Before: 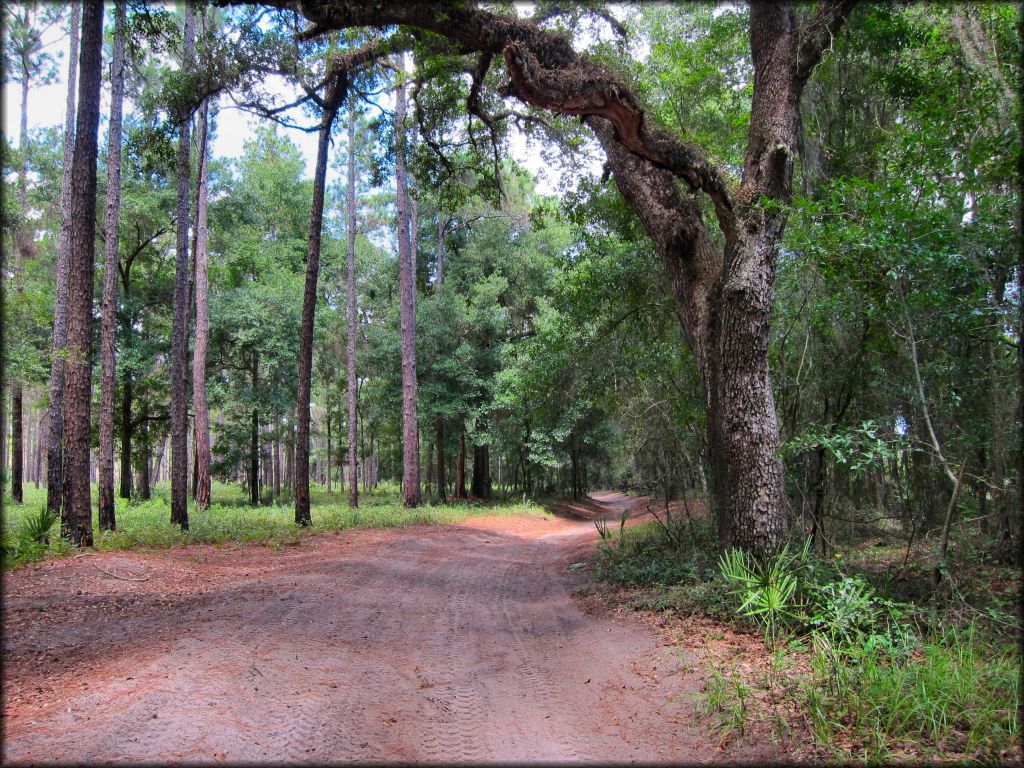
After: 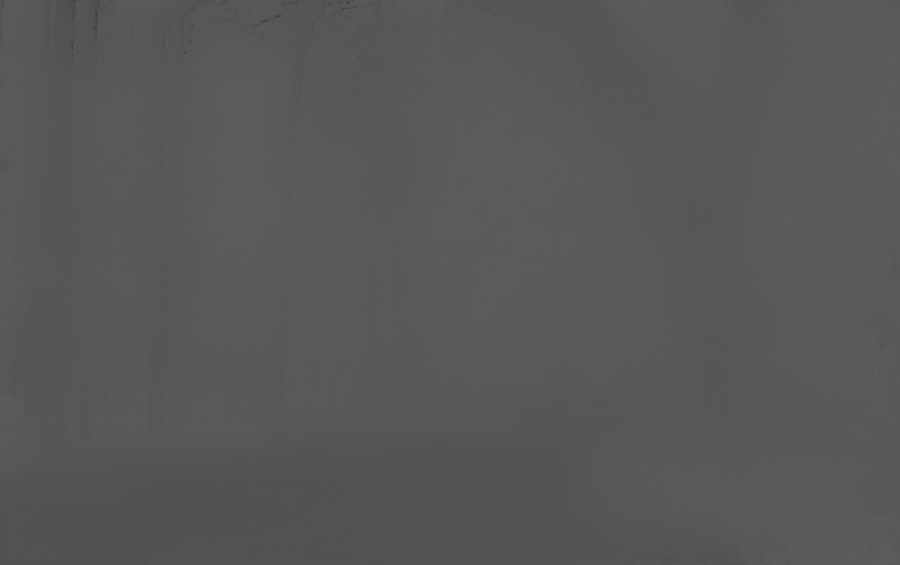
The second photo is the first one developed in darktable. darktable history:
crop and rotate: left 2.425%, top 11.305%, right 9.6%, bottom 15.08%
filmic rgb: black relative exposure -7.65 EV, white relative exposure 4.56 EV, hardness 3.61
contrast brightness saturation: contrast -0.99, brightness -0.17, saturation 0.75
sharpen: radius 4
color correction: highlights a* -10.77, highlights b* 9.8, saturation 1.72
monochrome: a -92.57, b 58.91
color balance rgb: shadows lift › luminance -21.66%, shadows lift › chroma 6.57%, shadows lift › hue 270°, power › chroma 0.68%, power › hue 60°, highlights gain › luminance 6.08%, highlights gain › chroma 1.33%, highlights gain › hue 90°, global offset › luminance -0.87%, perceptual saturation grading › global saturation 26.86%, perceptual saturation grading › highlights -28.39%, perceptual saturation grading › mid-tones 15.22%, perceptual saturation grading › shadows 33.98%, perceptual brilliance grading › highlights 10%, perceptual brilliance grading › mid-tones 5%
